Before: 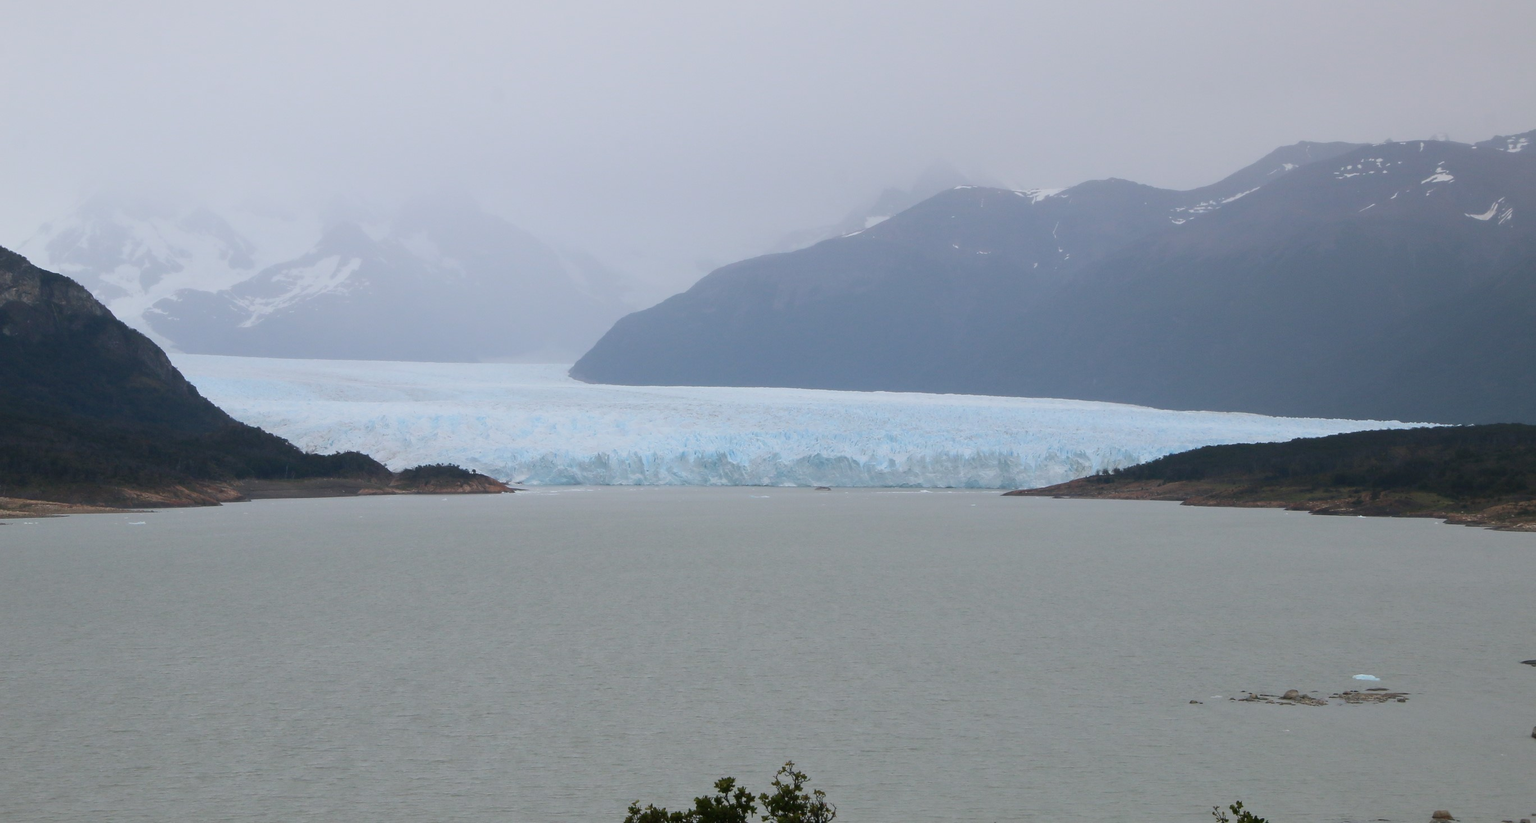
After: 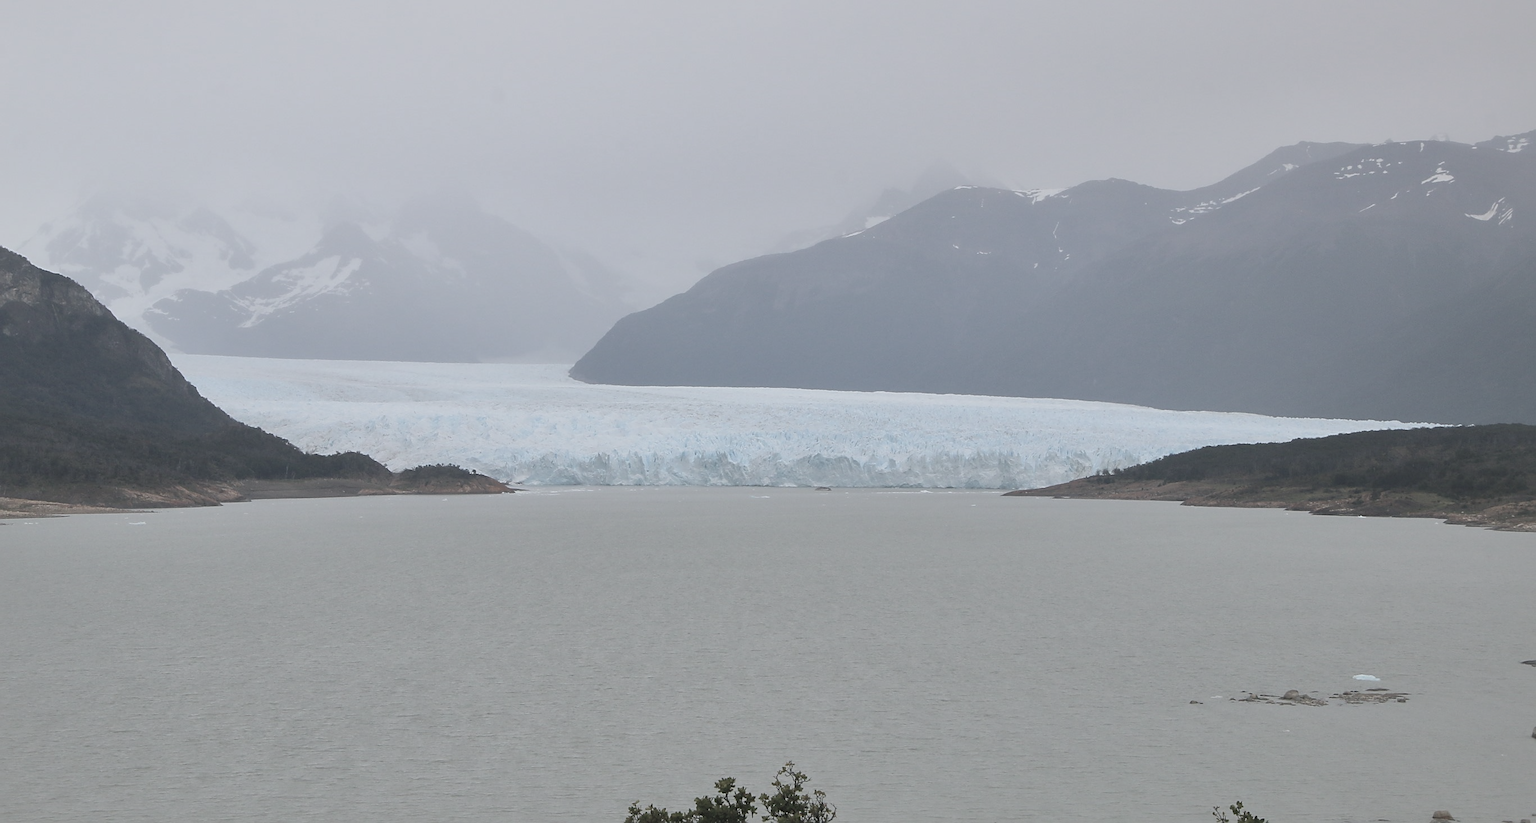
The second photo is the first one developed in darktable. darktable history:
exposure: compensate highlight preservation false
contrast brightness saturation: brightness 0.183, saturation -0.493
sharpen: on, module defaults
shadows and highlights: on, module defaults
